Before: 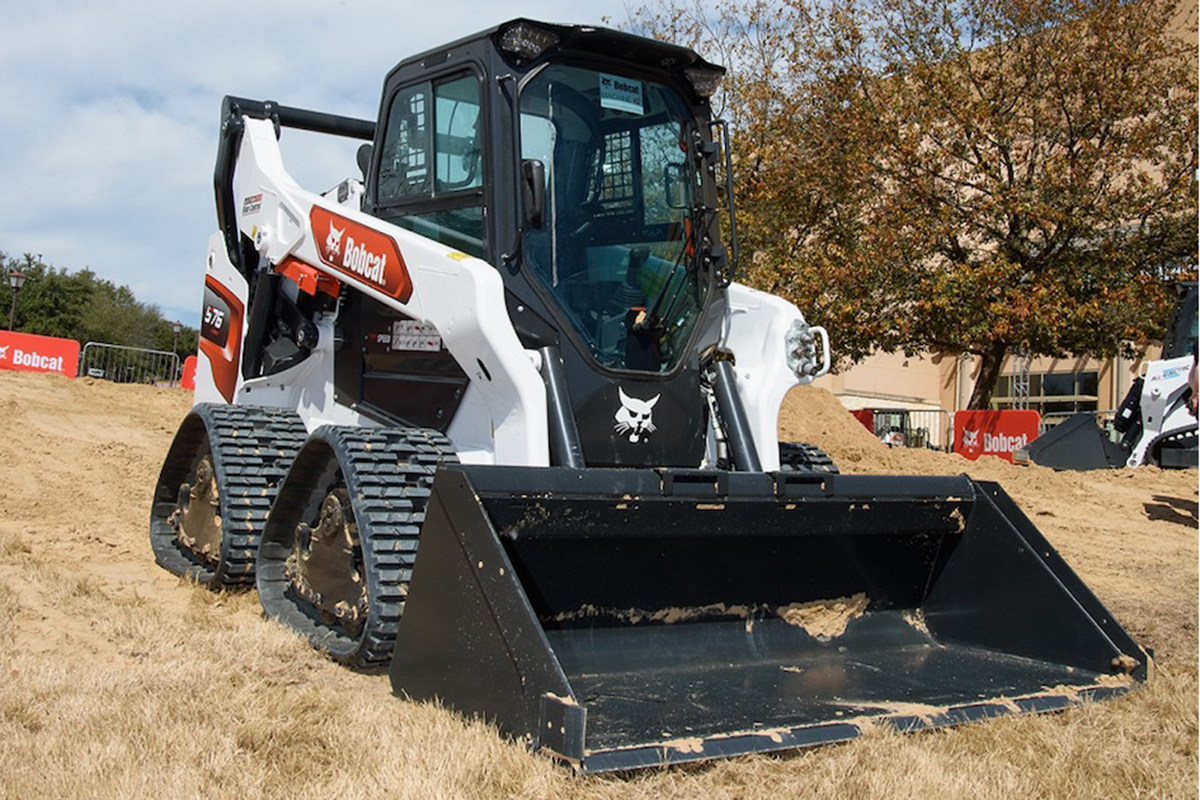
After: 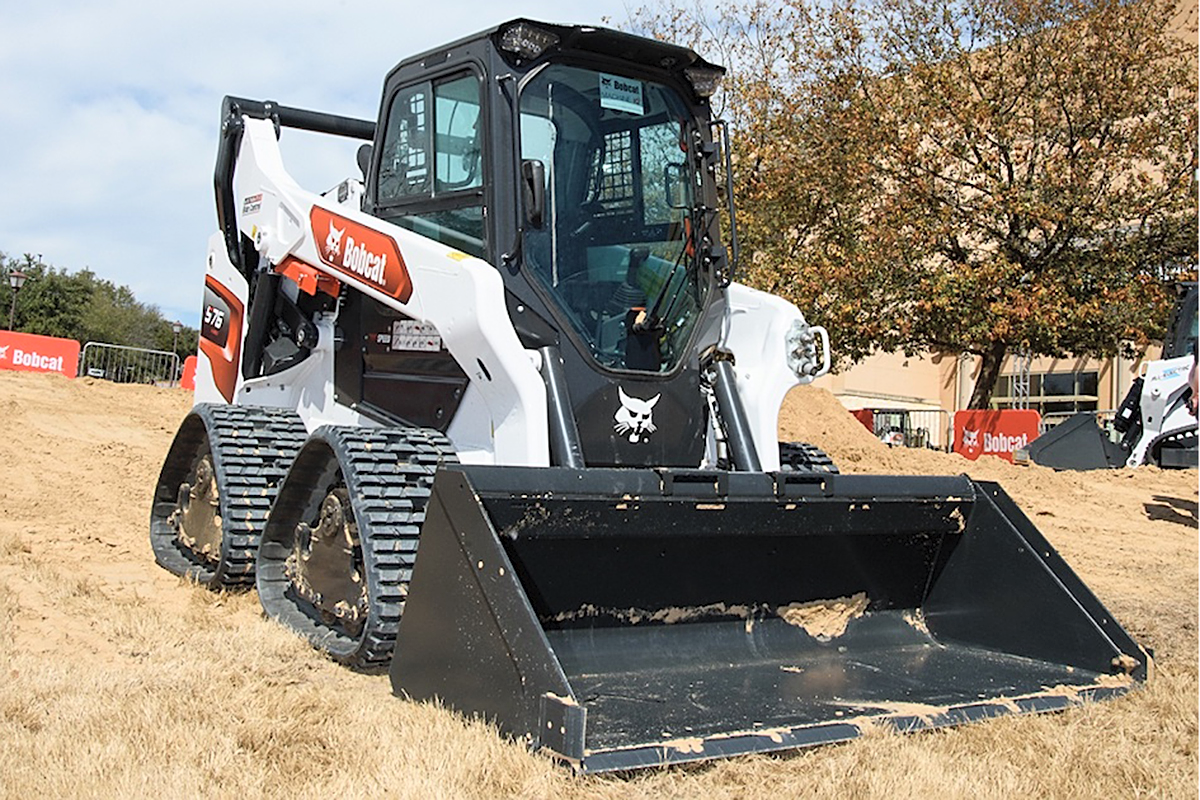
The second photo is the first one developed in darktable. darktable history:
exposure: compensate highlight preservation false
sharpen: on, module defaults
contrast brightness saturation: contrast 0.143, brightness 0.207
